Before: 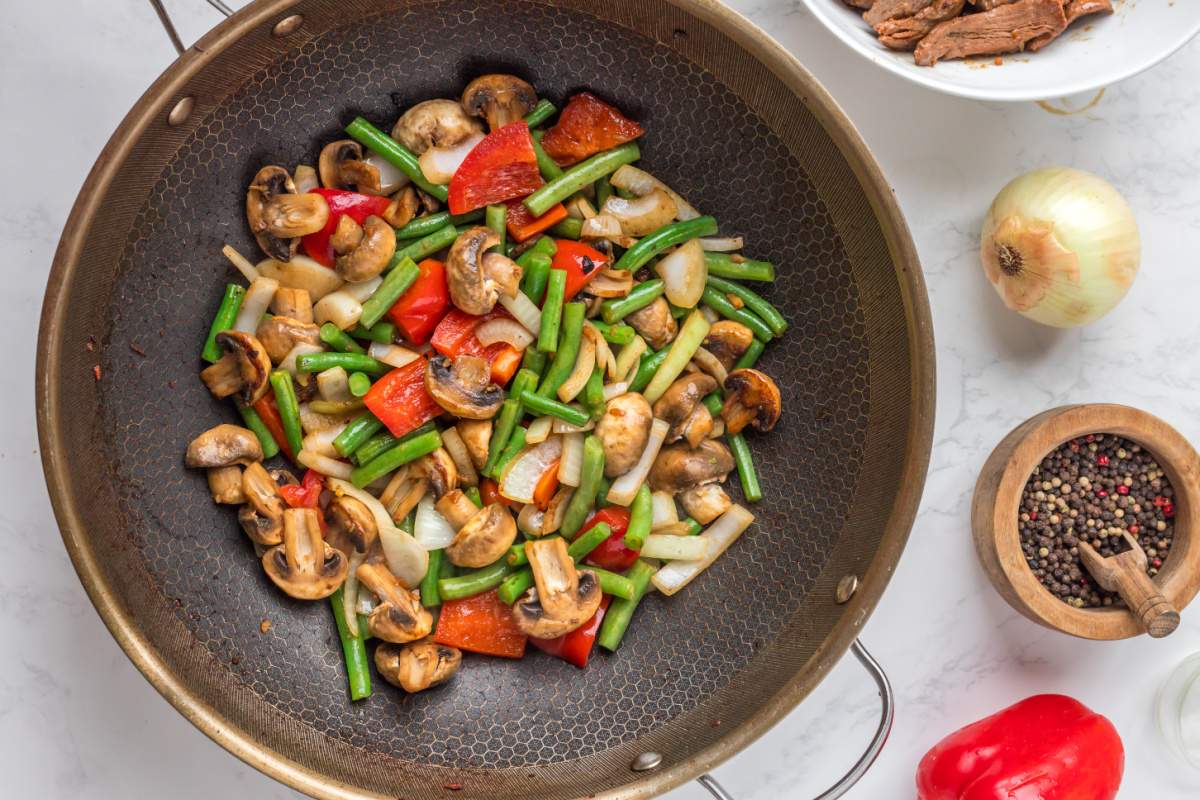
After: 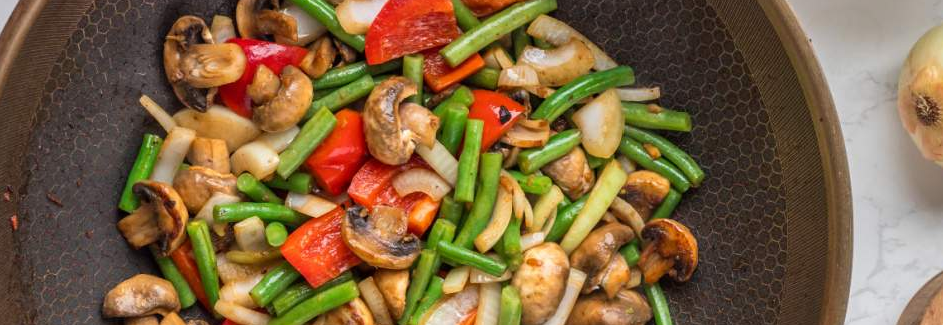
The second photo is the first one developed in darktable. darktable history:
crop: left 6.961%, top 18.785%, right 14.429%, bottom 40.531%
